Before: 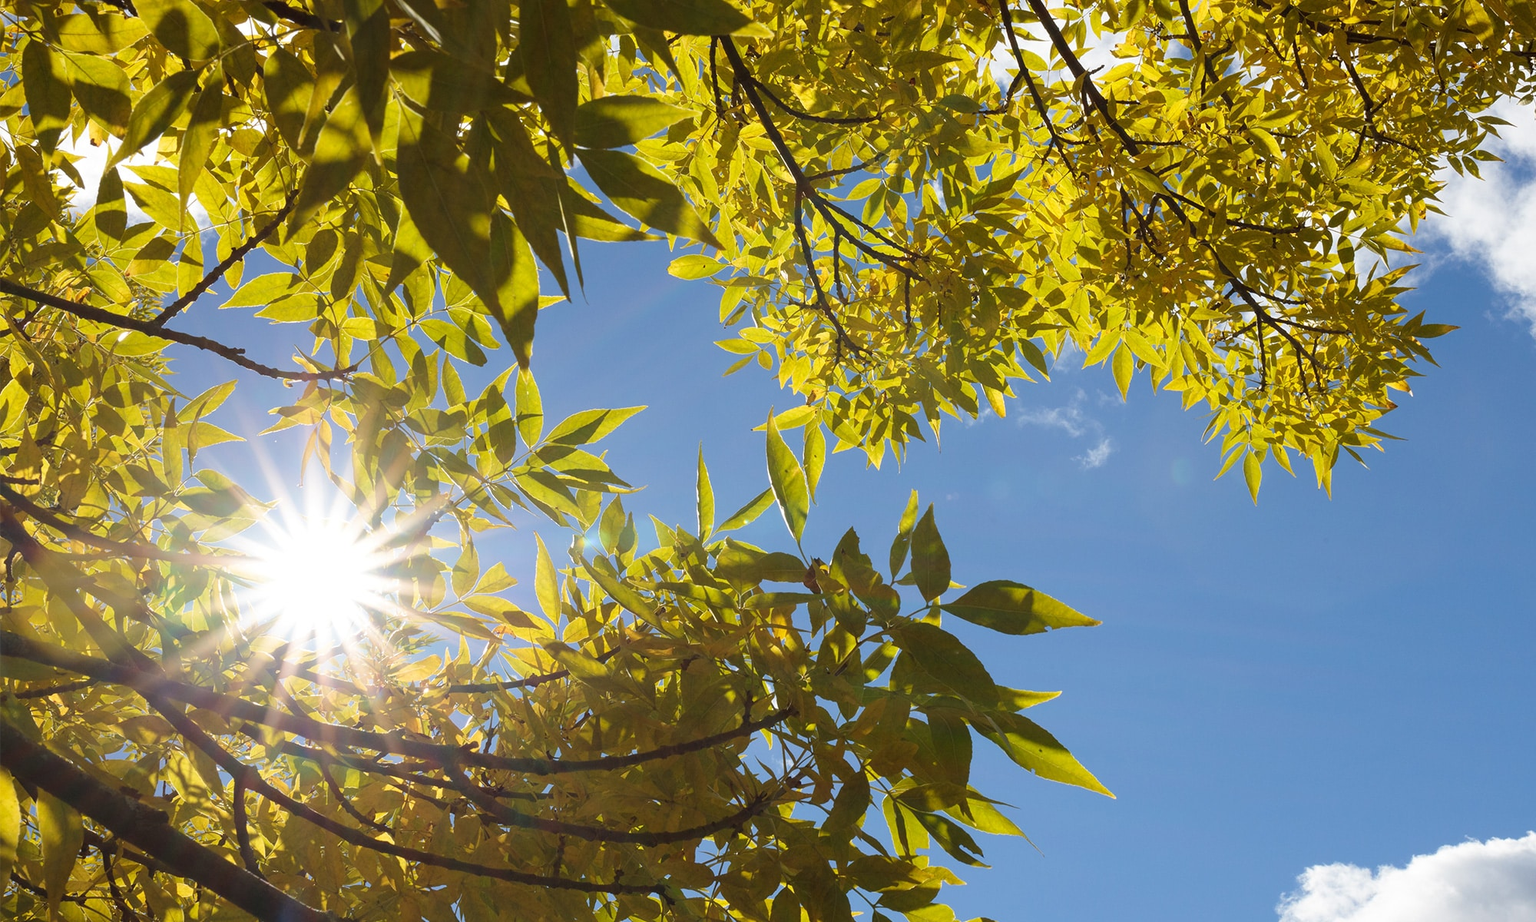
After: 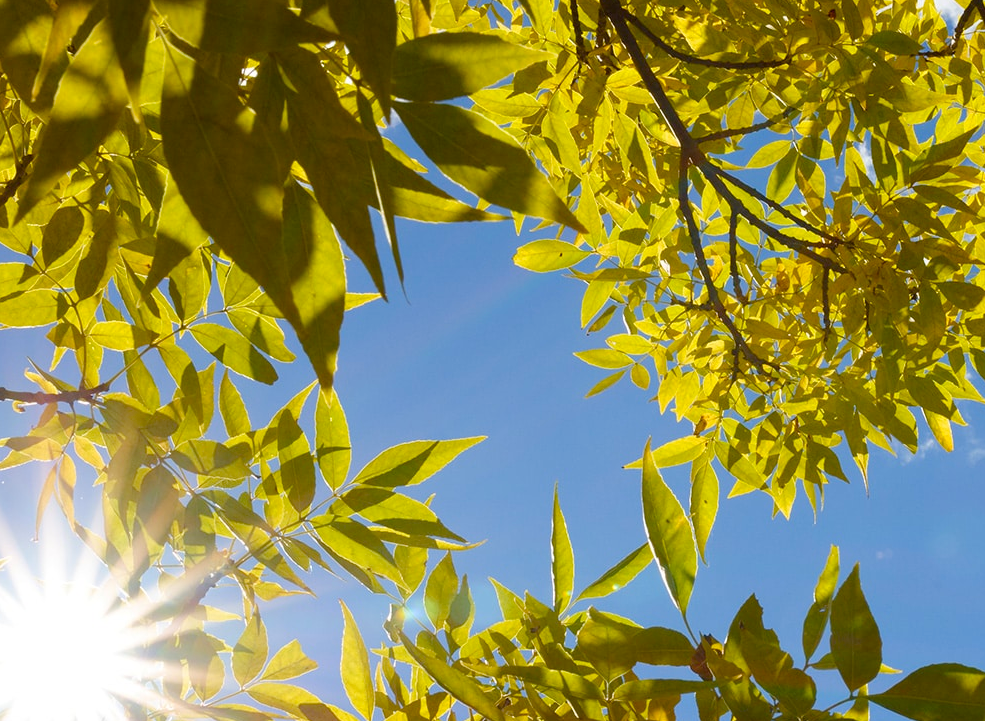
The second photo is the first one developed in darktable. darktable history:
color balance rgb: perceptual saturation grading › global saturation 35%, perceptual saturation grading › highlights -30%, perceptual saturation grading › shadows 35%, perceptual brilliance grading › global brilliance 3%, perceptual brilliance grading › highlights -3%, perceptual brilliance grading › shadows 3%
crop: left 17.835%, top 7.675%, right 32.881%, bottom 32.213%
